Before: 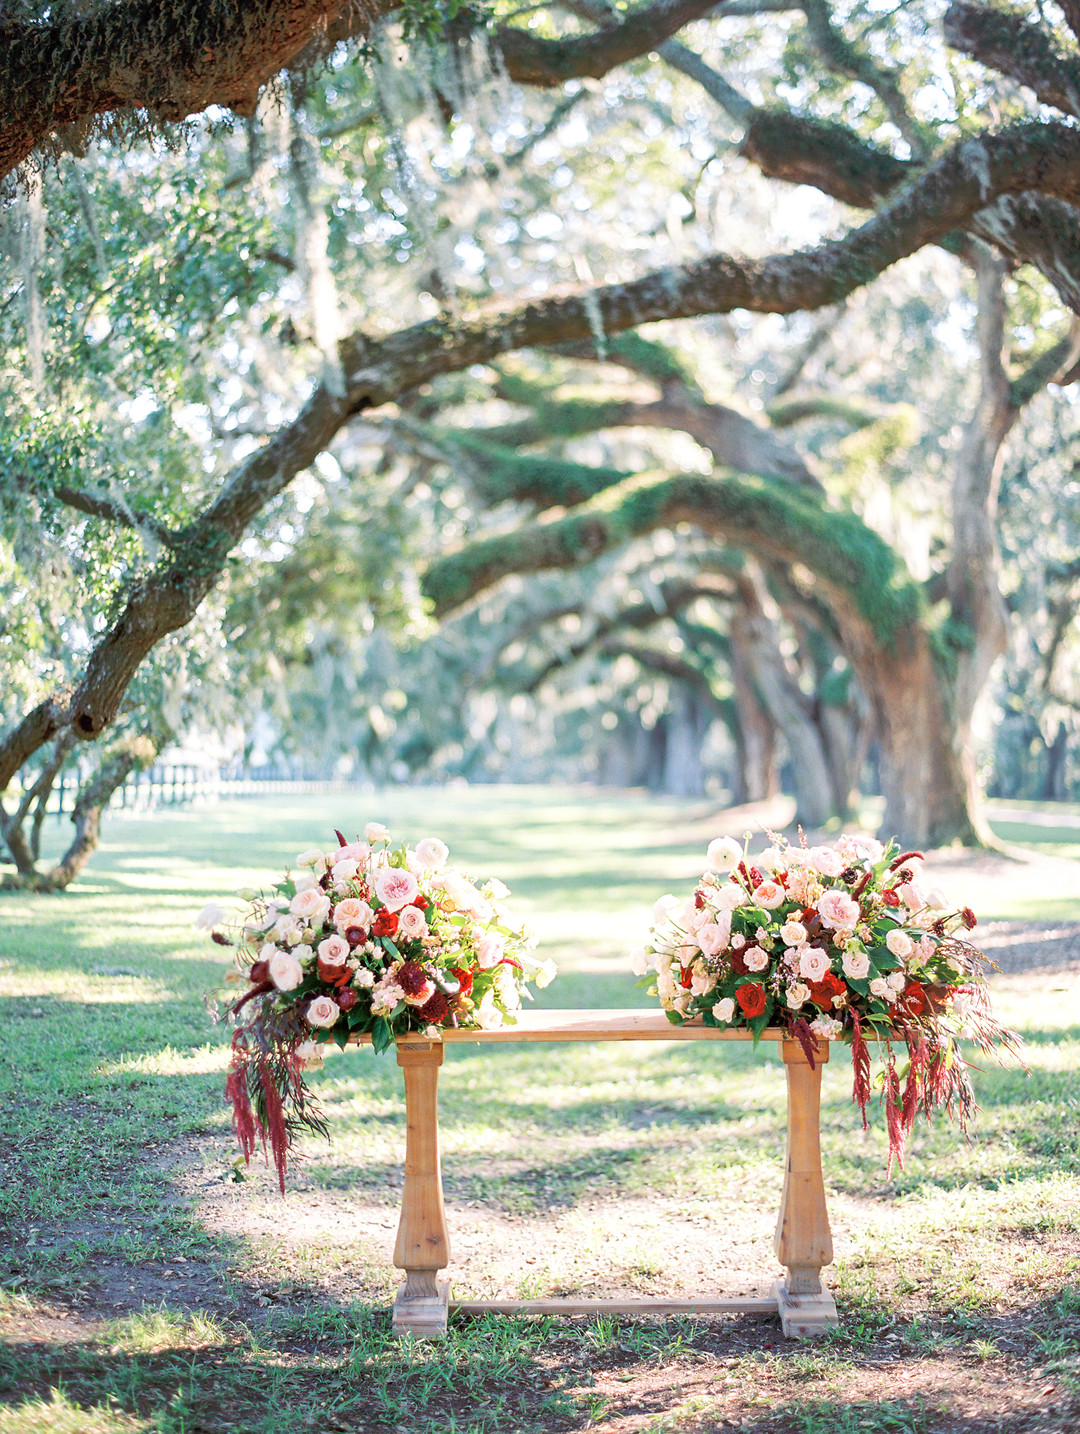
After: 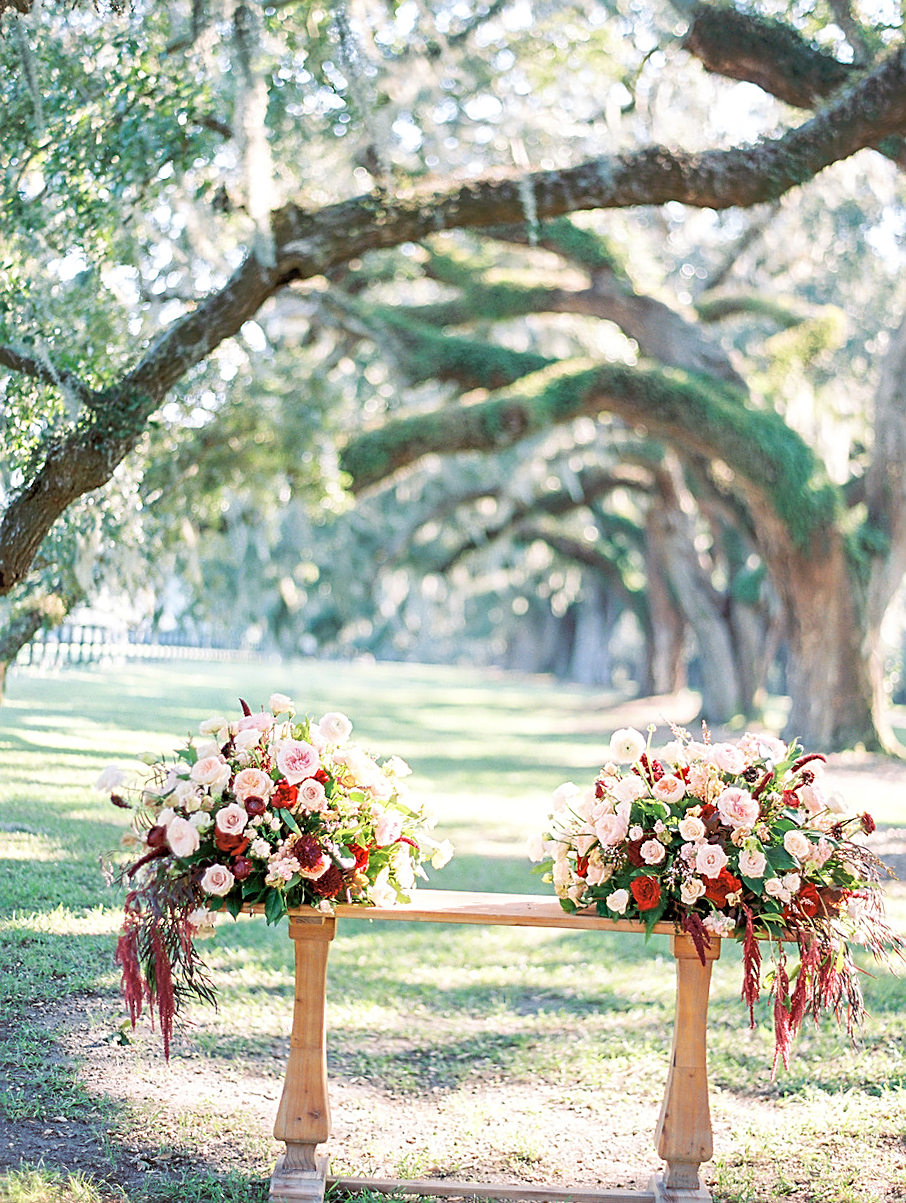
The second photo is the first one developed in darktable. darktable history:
crop and rotate: angle -3.27°, left 5.211%, top 5.211%, right 4.607%, bottom 4.607%
sharpen: amount 0.55
